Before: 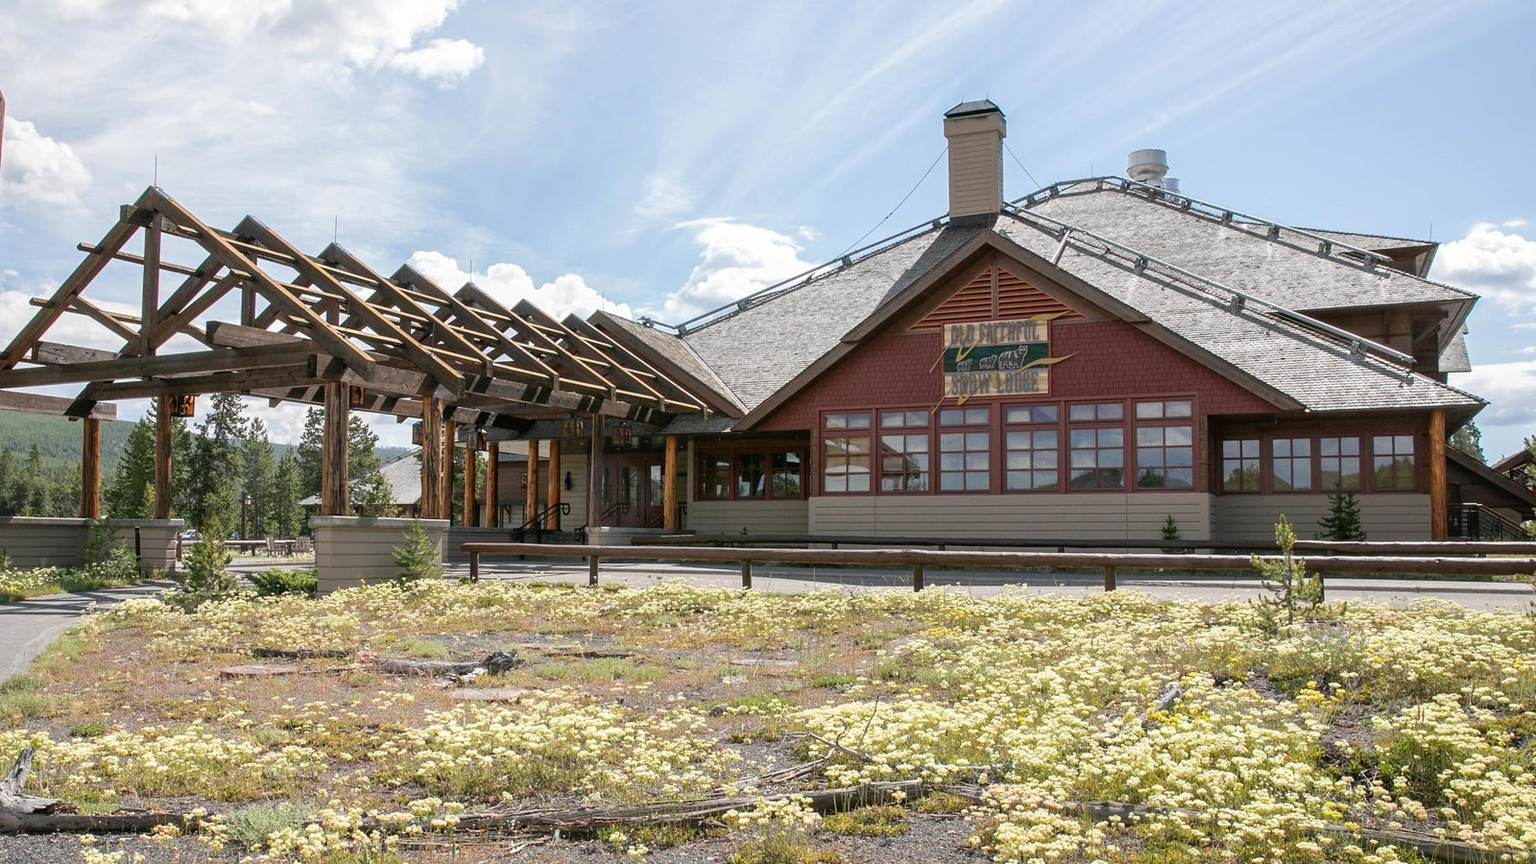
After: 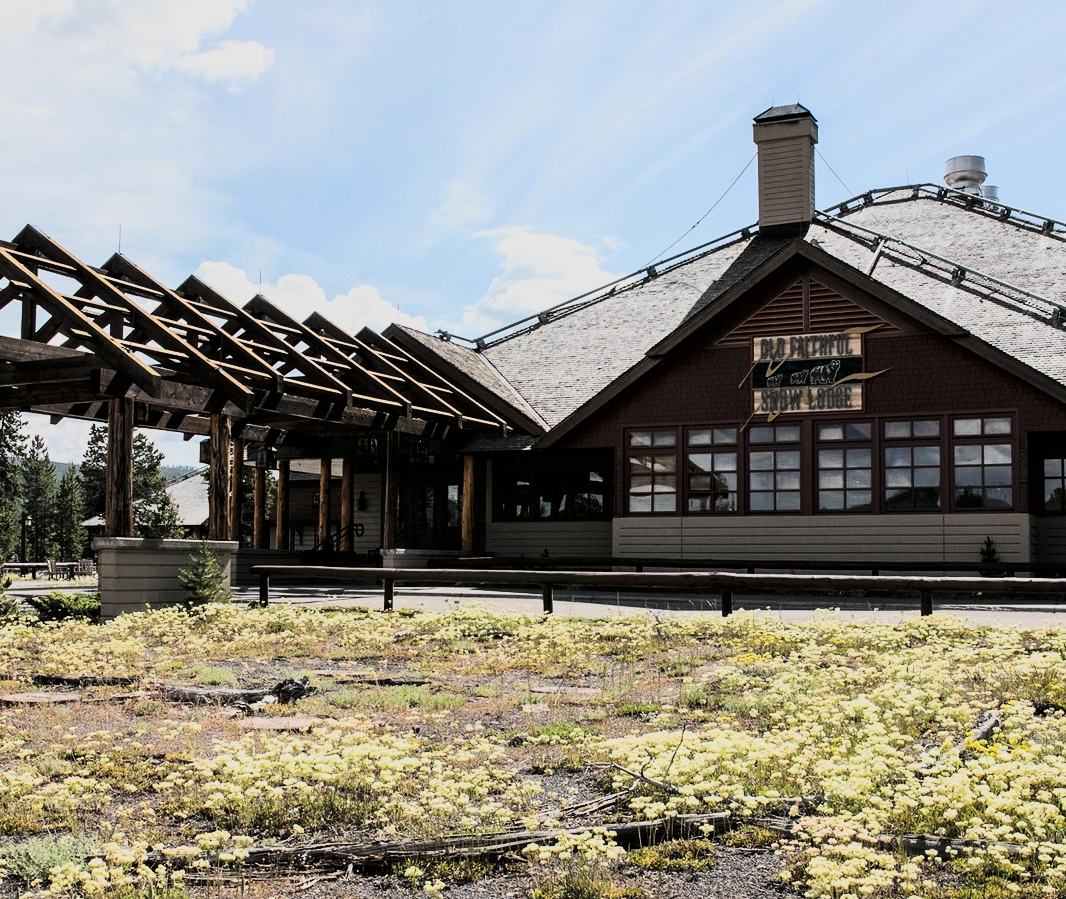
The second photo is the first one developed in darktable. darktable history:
filmic rgb: black relative exposure -7.6 EV, white relative exposure 4.63 EV, target black luminance 0%, hardness 3.5, latitude 50.35%, contrast 1.037, highlights saturation mix 9.04%, shadows ↔ highlights balance -0.201%, color science v6 (2022), iterations of high-quality reconstruction 0
crop and rotate: left 14.386%, right 18.976%
tone curve: curves: ch0 [(0, 0) (0.003, 0.005) (0.011, 0.006) (0.025, 0.004) (0.044, 0.004) (0.069, 0.007) (0.1, 0.014) (0.136, 0.018) (0.177, 0.034) (0.224, 0.065) (0.277, 0.089) (0.335, 0.143) (0.399, 0.219) (0.468, 0.327) (0.543, 0.455) (0.623, 0.63) (0.709, 0.786) (0.801, 0.87) (0.898, 0.922) (1, 1)], color space Lab, linked channels, preserve colors none
